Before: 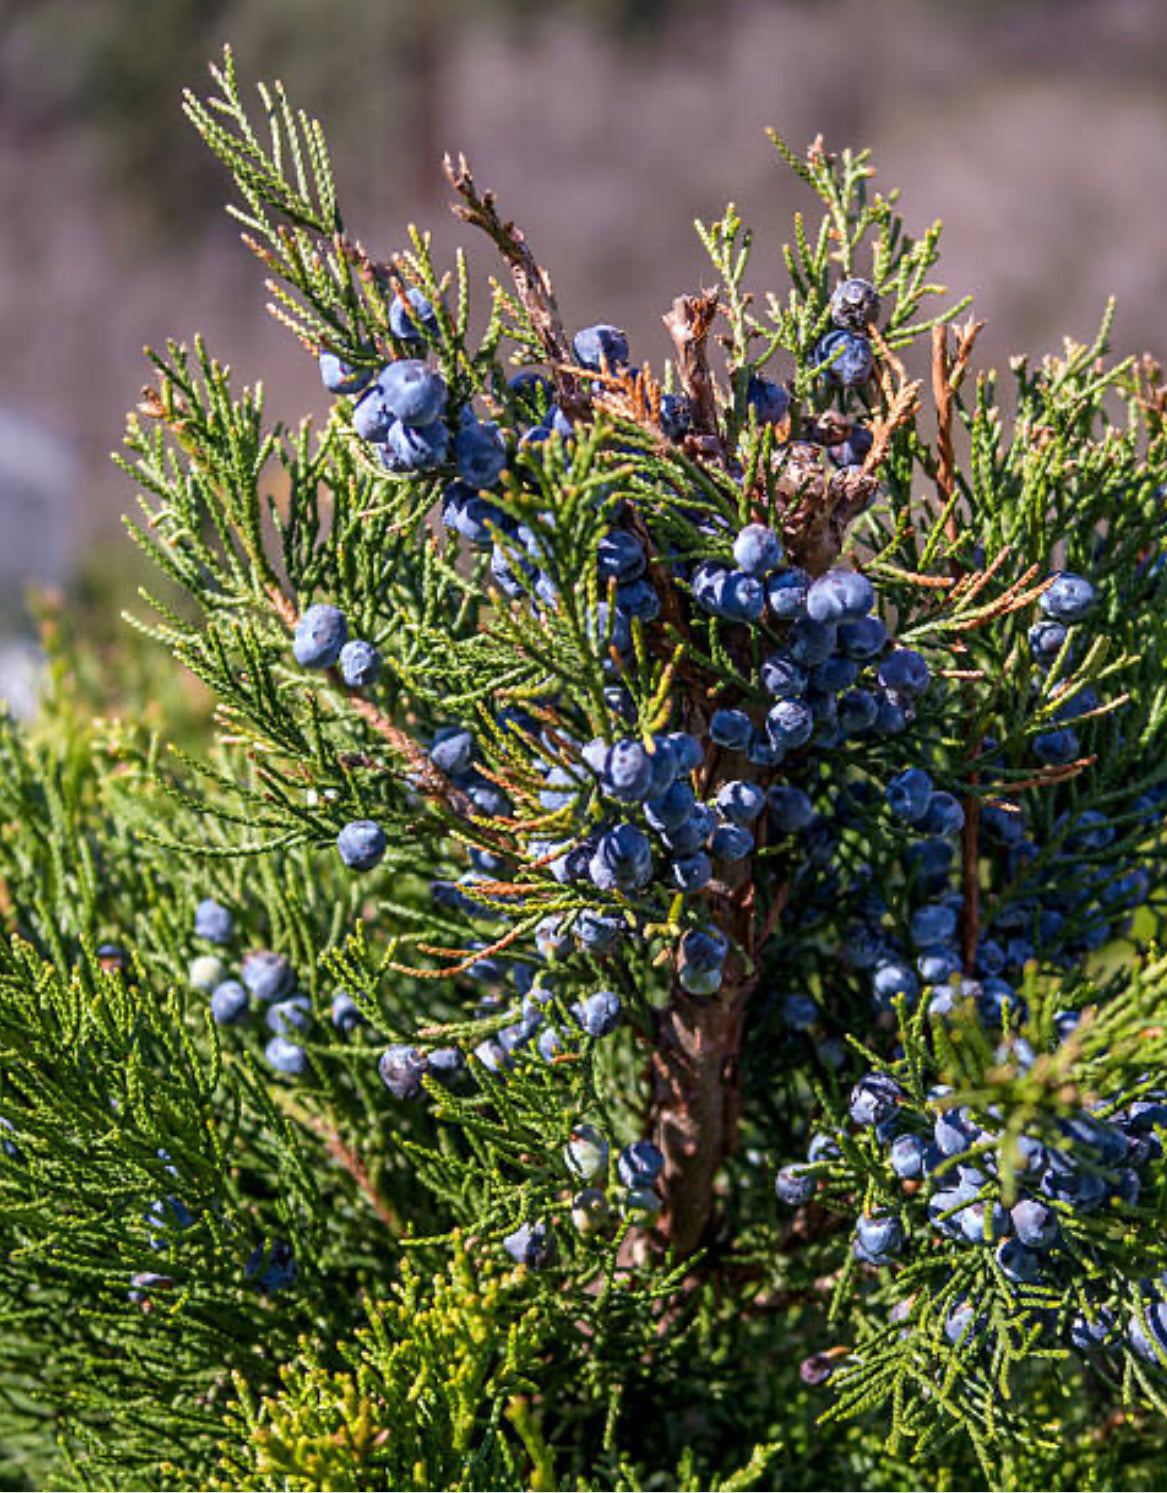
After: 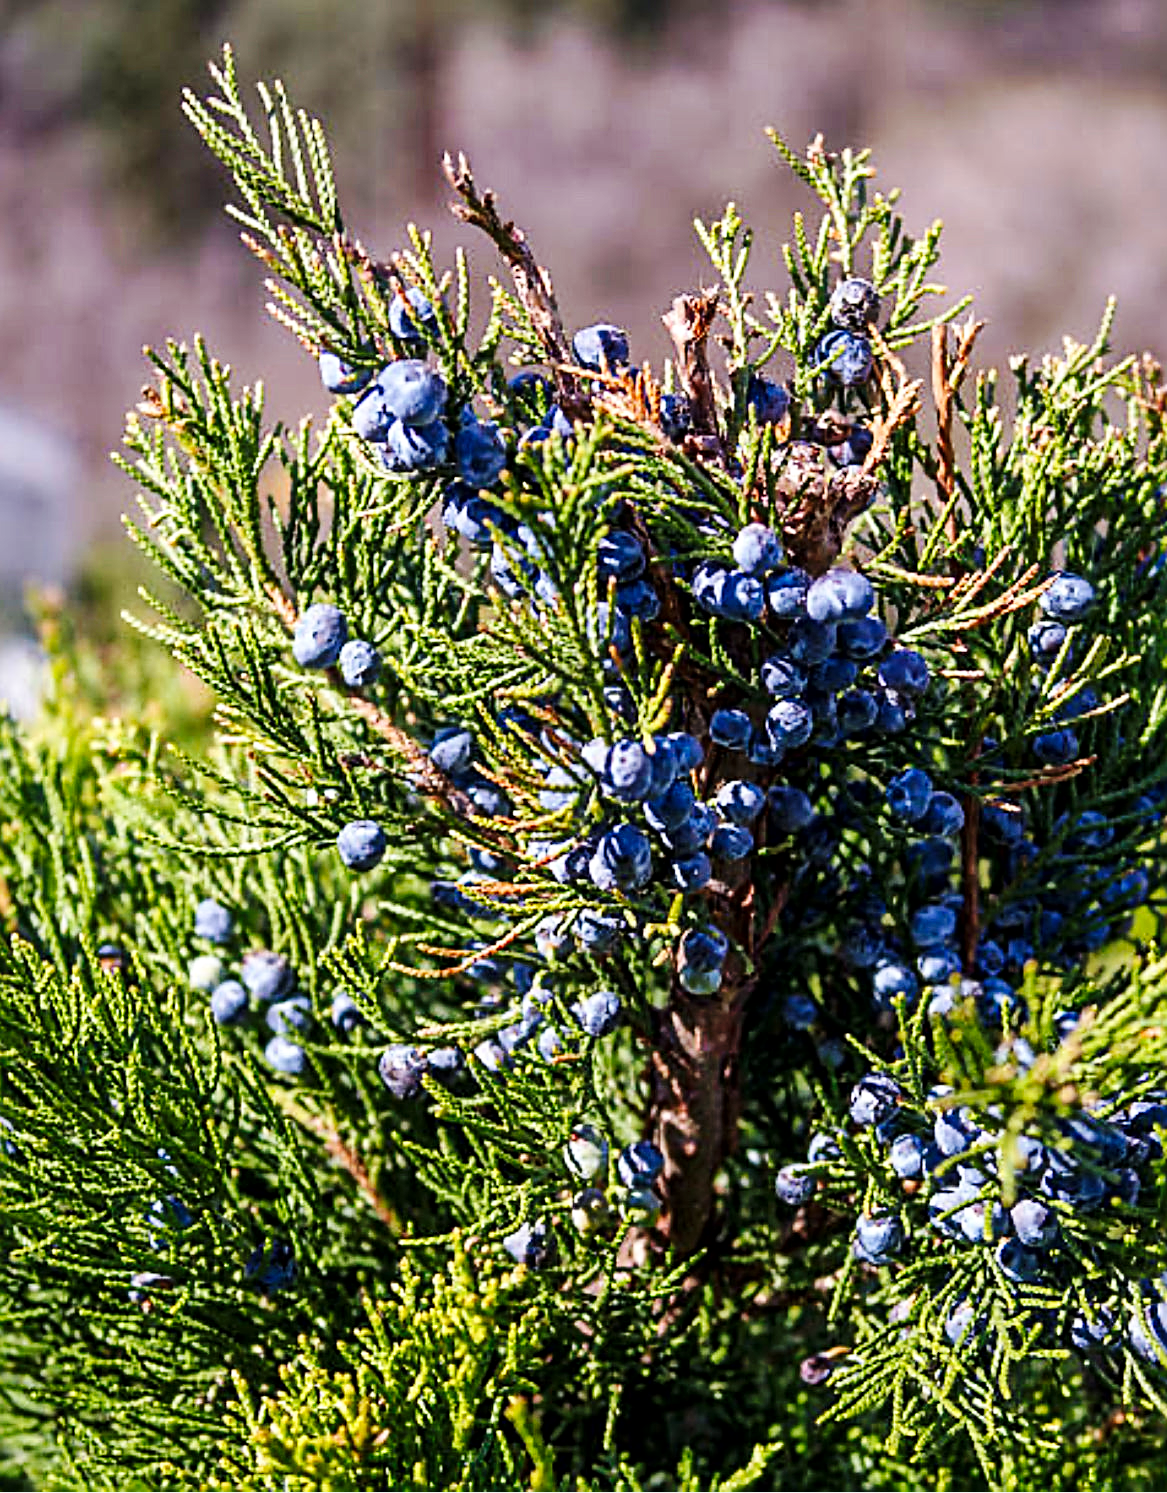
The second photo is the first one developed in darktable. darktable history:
sharpen: radius 2.584, amount 0.688
base curve: curves: ch0 [(0, 0) (0.032, 0.025) (0.121, 0.166) (0.206, 0.329) (0.605, 0.79) (1, 1)], preserve colors none
local contrast: mode bilateral grid, contrast 20, coarseness 50, detail 120%, midtone range 0.2
